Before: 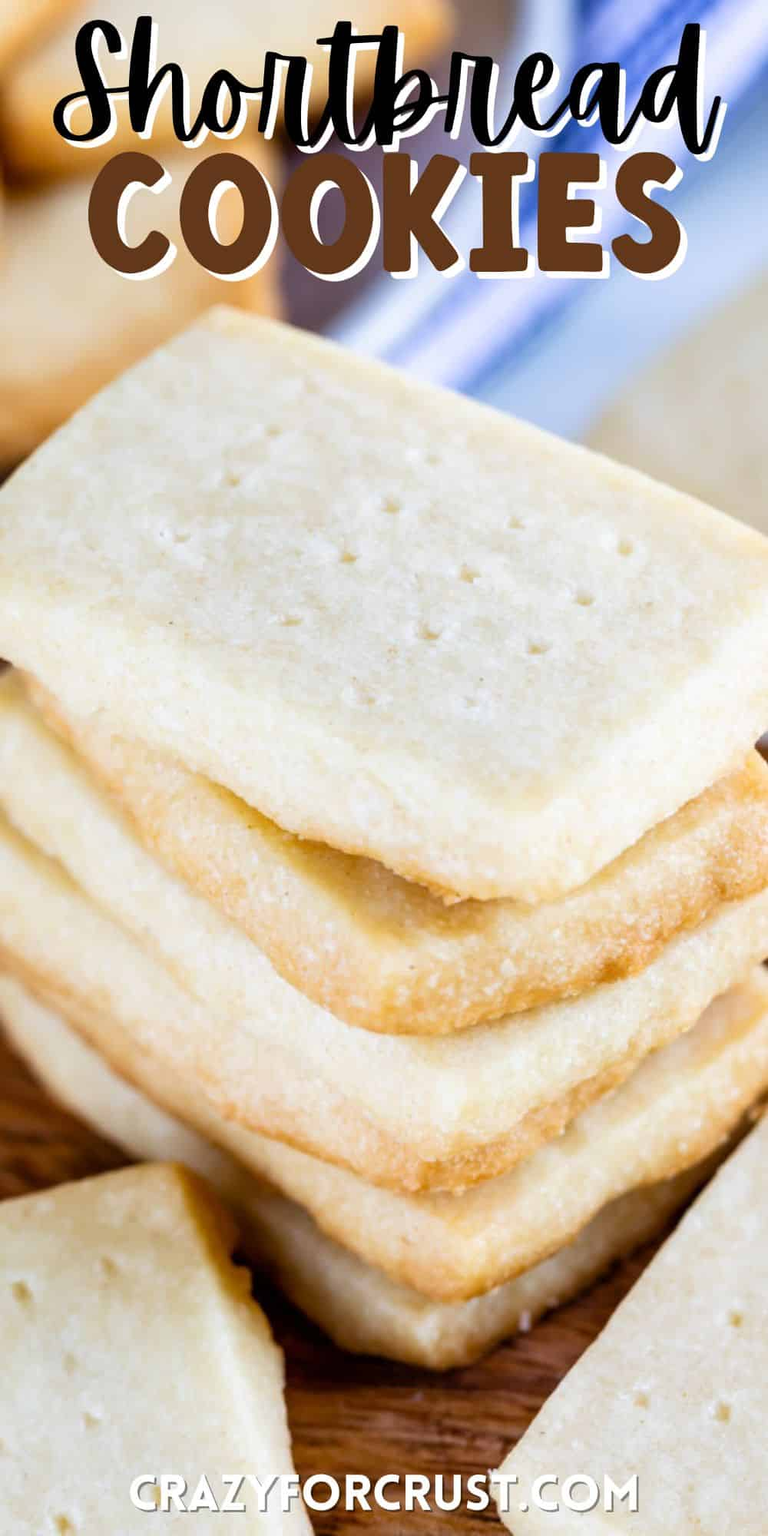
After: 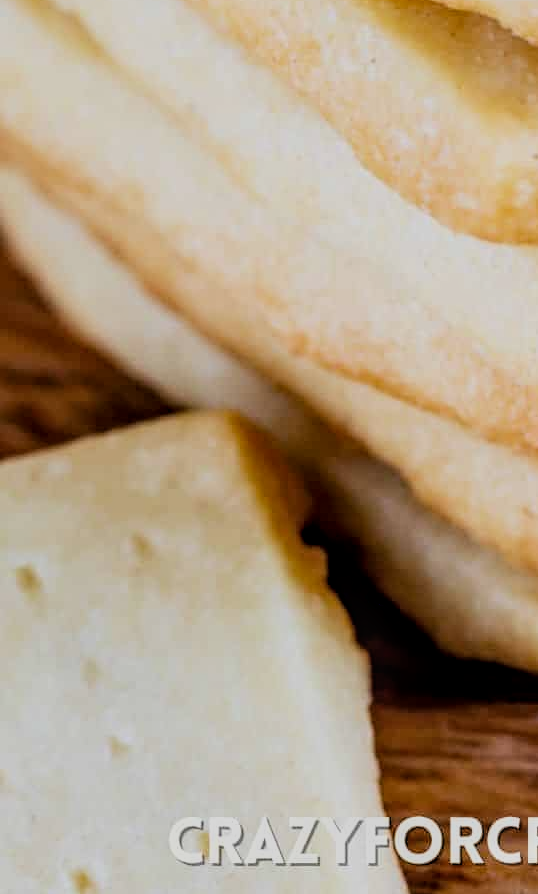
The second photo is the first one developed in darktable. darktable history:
contrast equalizer: octaves 7, y [[0.502, 0.505, 0.512, 0.529, 0.564, 0.588], [0.5 ×6], [0.502, 0.505, 0.512, 0.529, 0.564, 0.588], [0, 0.001, 0.001, 0.004, 0.008, 0.011], [0, 0.001, 0.001, 0.004, 0.008, 0.011]]
local contrast: on, module defaults
crop and rotate: top 55.164%, right 46.117%, bottom 0.115%
filmic rgb: black relative exposure -7.65 EV, white relative exposure 4.56 EV, threshold 5.99 EV, hardness 3.61, color science v6 (2022), enable highlight reconstruction true
